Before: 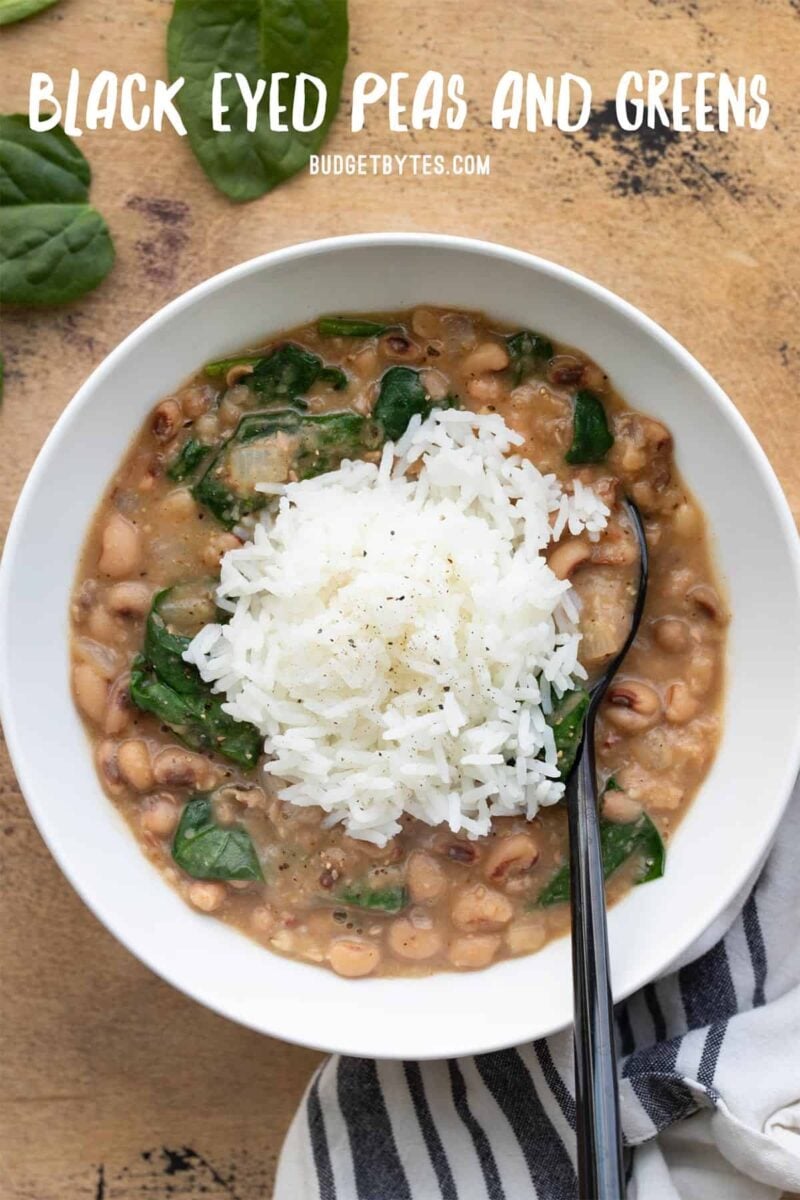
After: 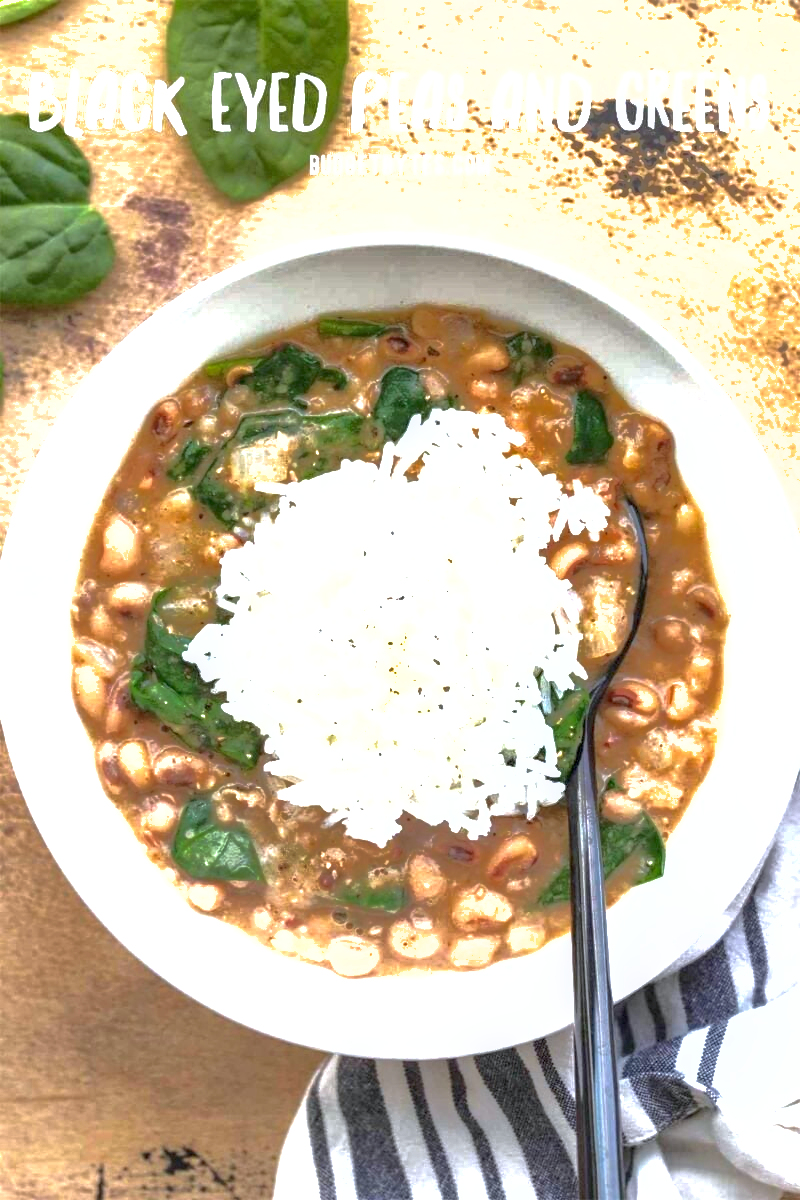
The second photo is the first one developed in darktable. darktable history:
shadows and highlights: highlights -60
exposure: black level correction 0, exposure 1.379 EV, compensate exposure bias true, compensate highlight preservation false
local contrast: on, module defaults
white balance: red 0.98, blue 1.034
